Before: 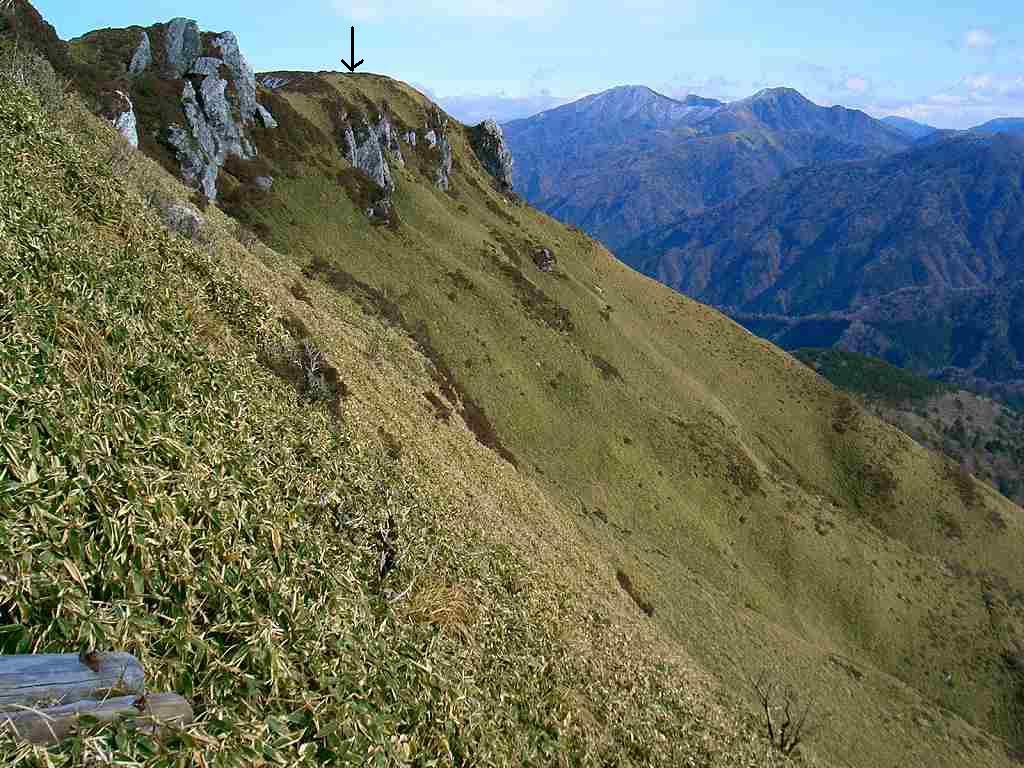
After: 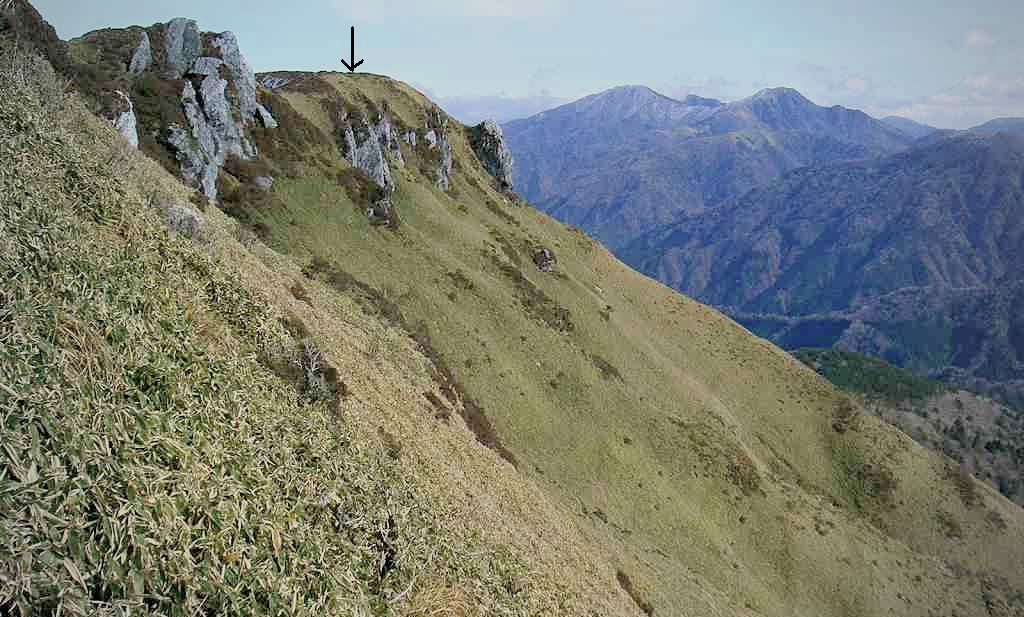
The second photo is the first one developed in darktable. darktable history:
filmic rgb: black relative exposure -6.55 EV, white relative exposure 4.74 EV, hardness 3.12, contrast 0.804
vignetting: fall-off start 71.48%, brightness -0.291
exposure: black level correction 0, exposure 0.698 EV, compensate highlight preservation false
color correction: highlights b* 0.015, saturation 0.81
crop: bottom 19.616%
